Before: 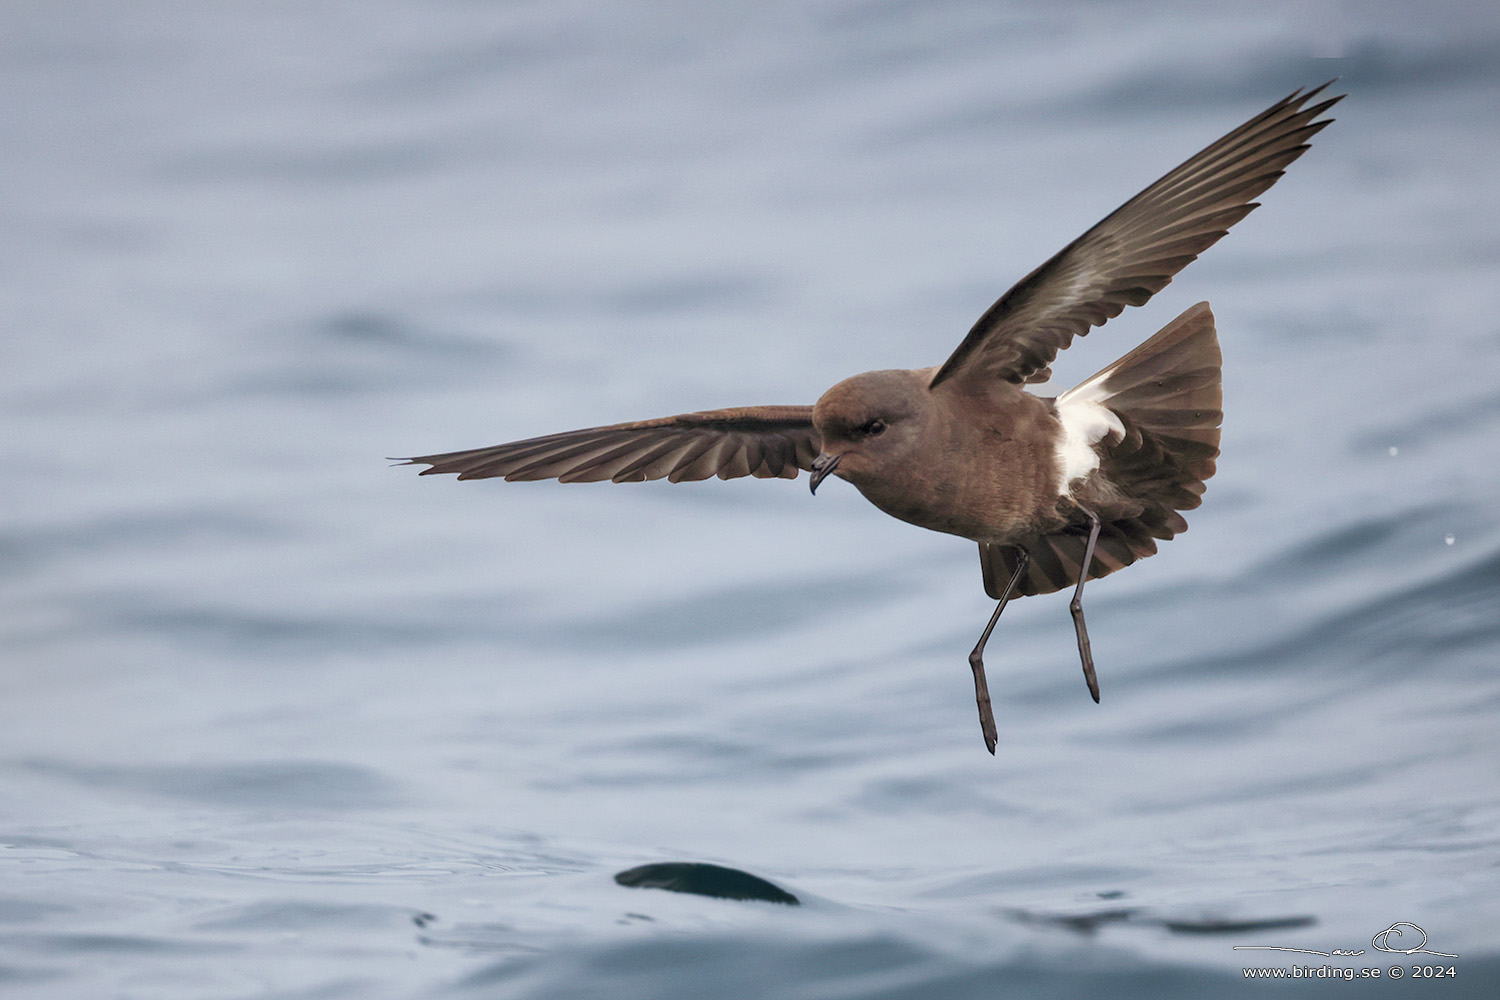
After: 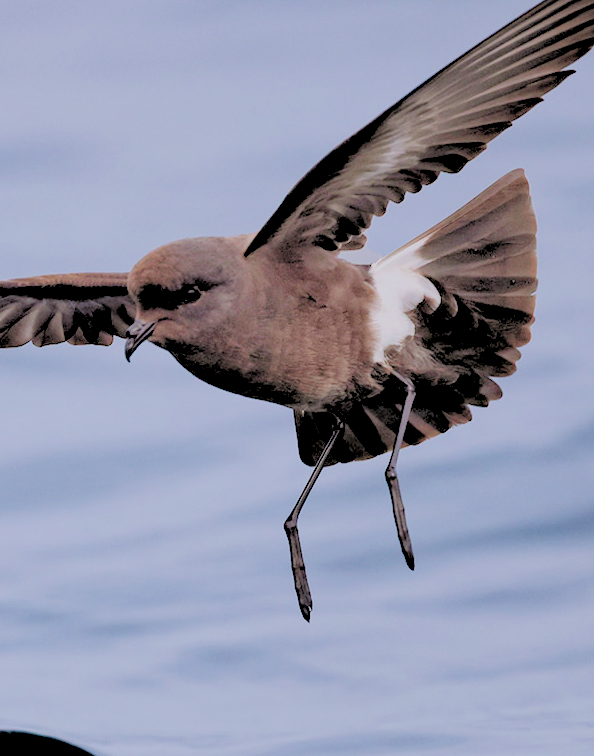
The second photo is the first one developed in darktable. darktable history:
crop: left 45.721%, top 13.393%, right 14.118%, bottom 10.01%
tone equalizer: on, module defaults
filmic rgb: black relative exposure -6.68 EV, white relative exposure 4.56 EV, hardness 3.25
white balance: red 1.004, blue 1.096
haze removal: adaptive false
rgb levels: levels [[0.027, 0.429, 0.996], [0, 0.5, 1], [0, 0.5, 1]]
